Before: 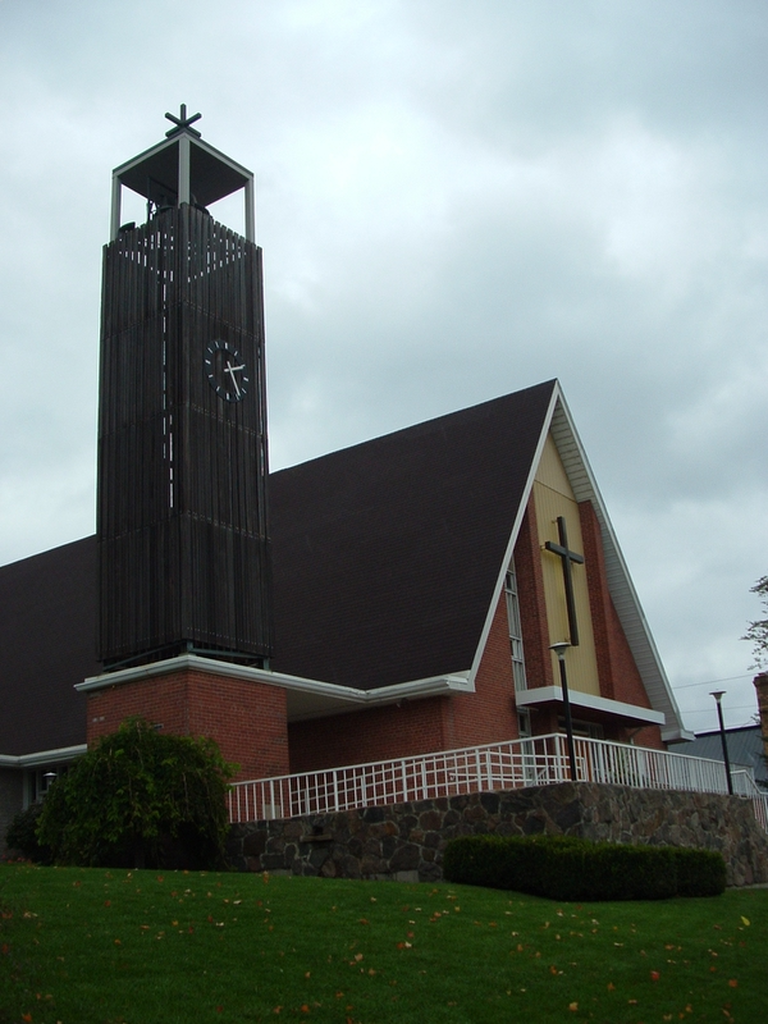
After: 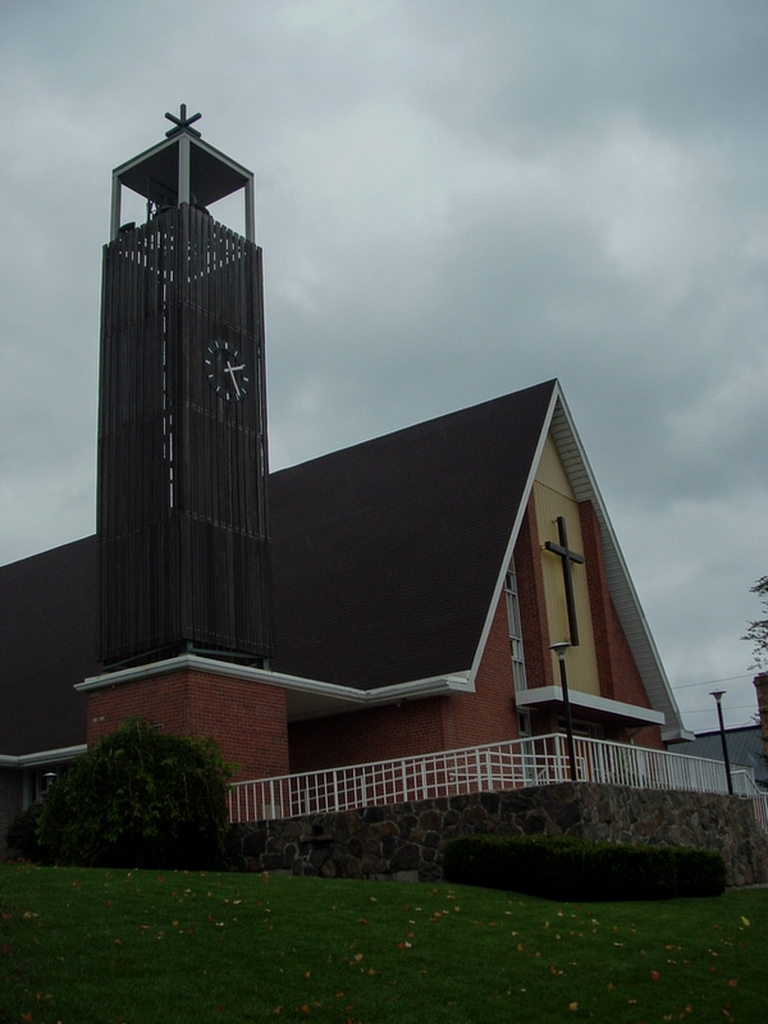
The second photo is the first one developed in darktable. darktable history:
exposure: black level correction 0, exposure -0.721 EV, compensate highlight preservation false
local contrast: on, module defaults
